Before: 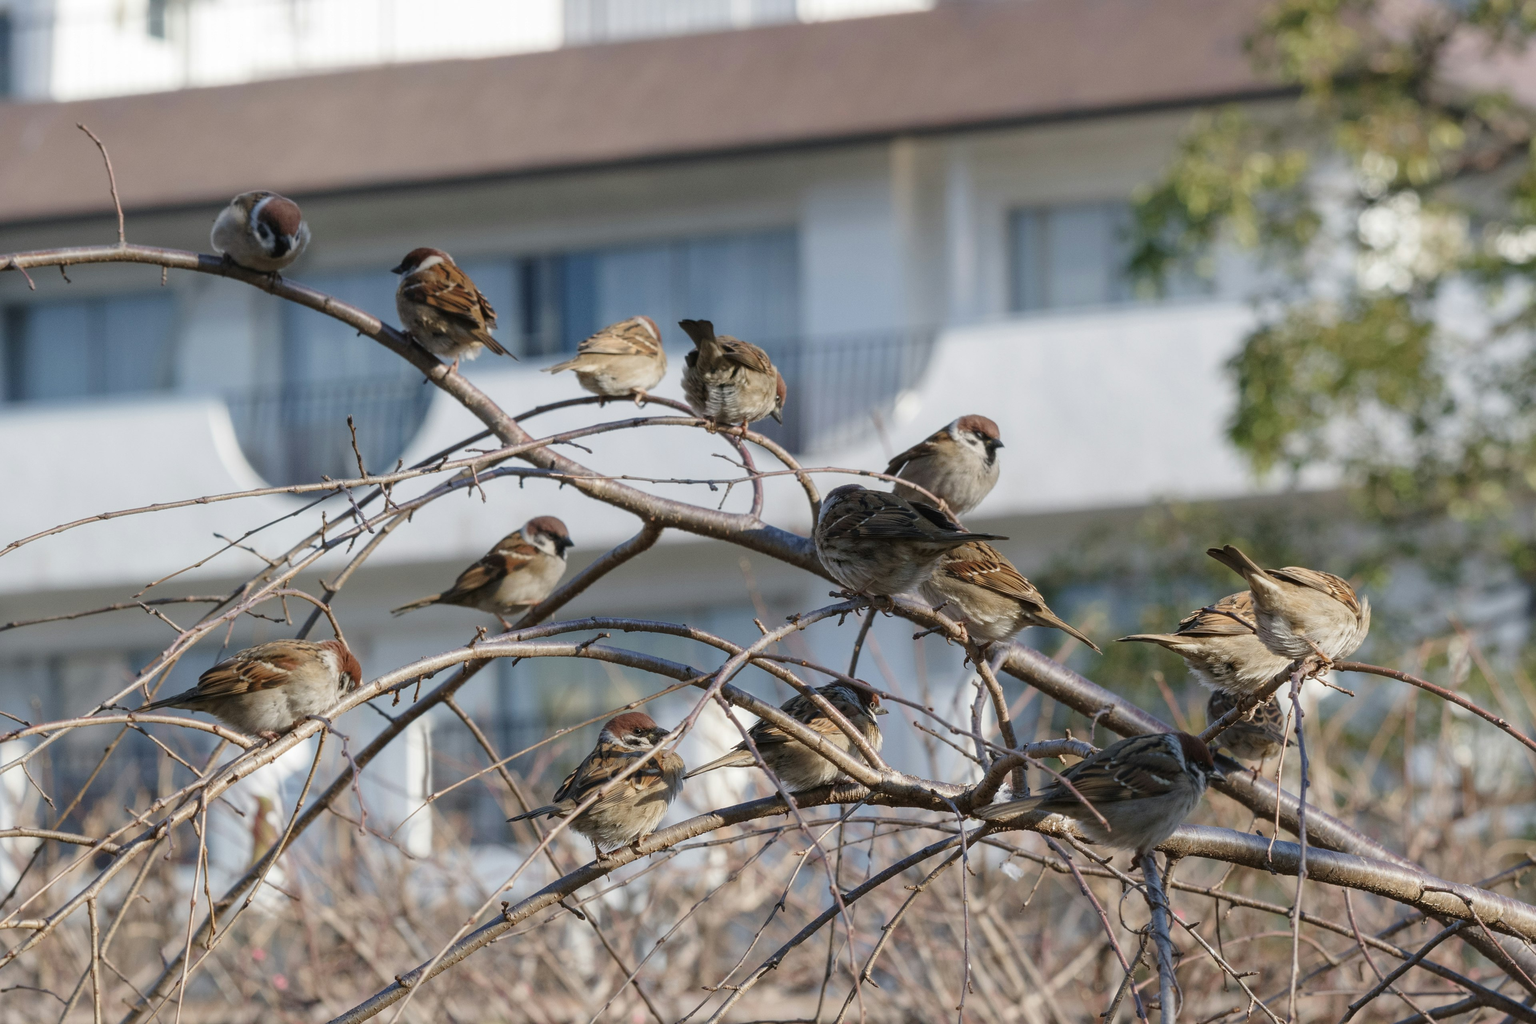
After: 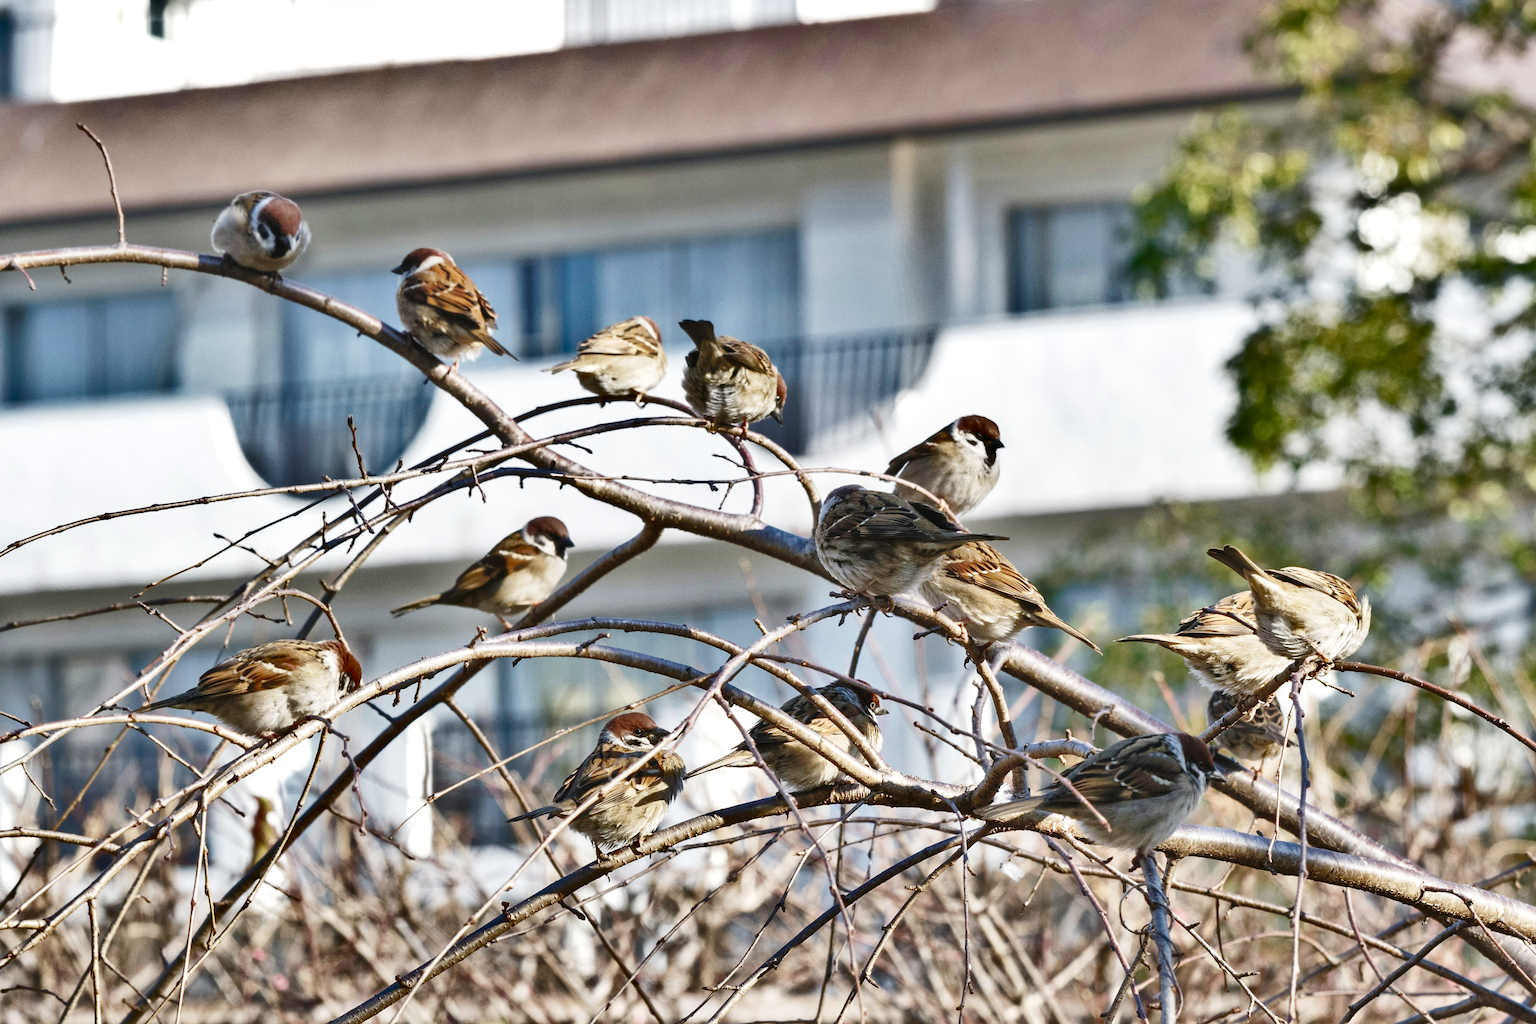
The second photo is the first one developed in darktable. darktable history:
exposure: black level correction 0, exposure 0.499 EV, compensate highlight preservation false
base curve: curves: ch0 [(0, 0) (0.028, 0.03) (0.121, 0.232) (0.46, 0.748) (0.859, 0.968) (1, 1)], preserve colors none
shadows and highlights: shadows 20.86, highlights -81.85, soften with gaussian
